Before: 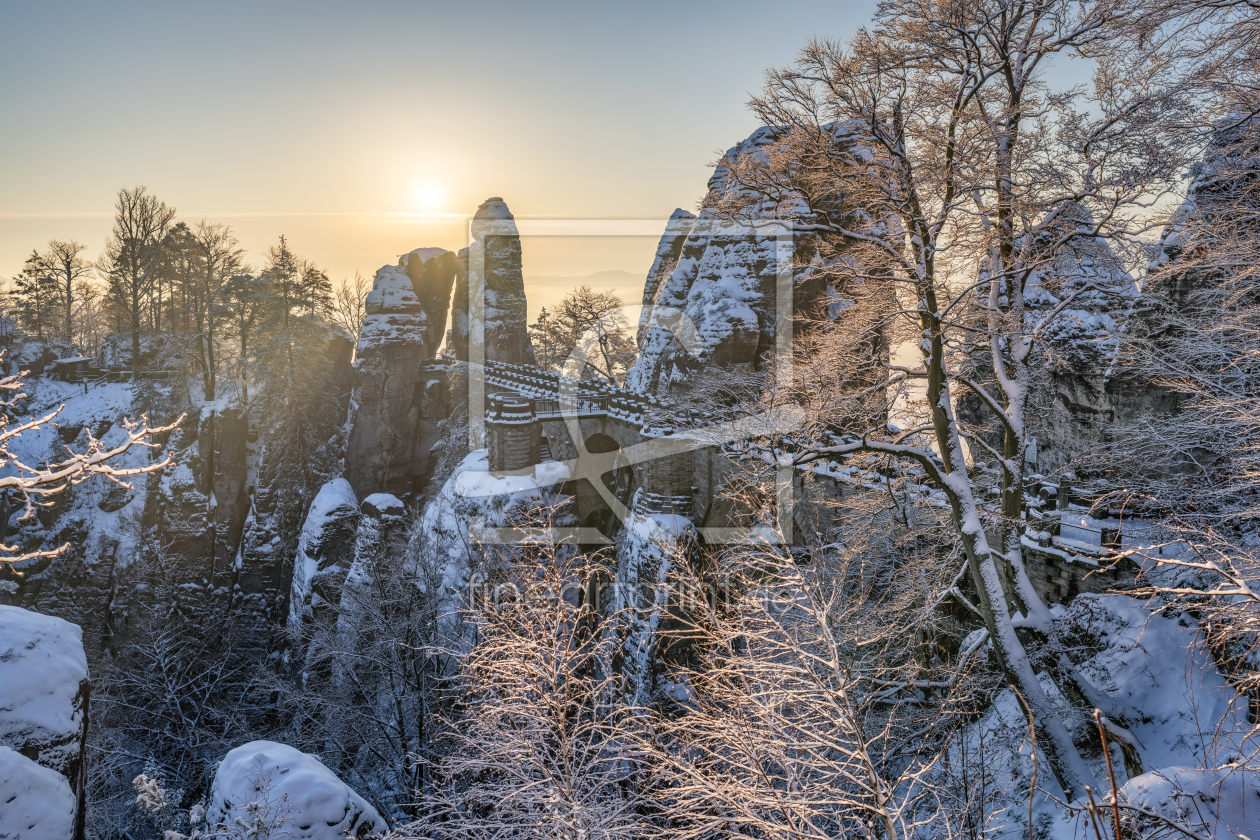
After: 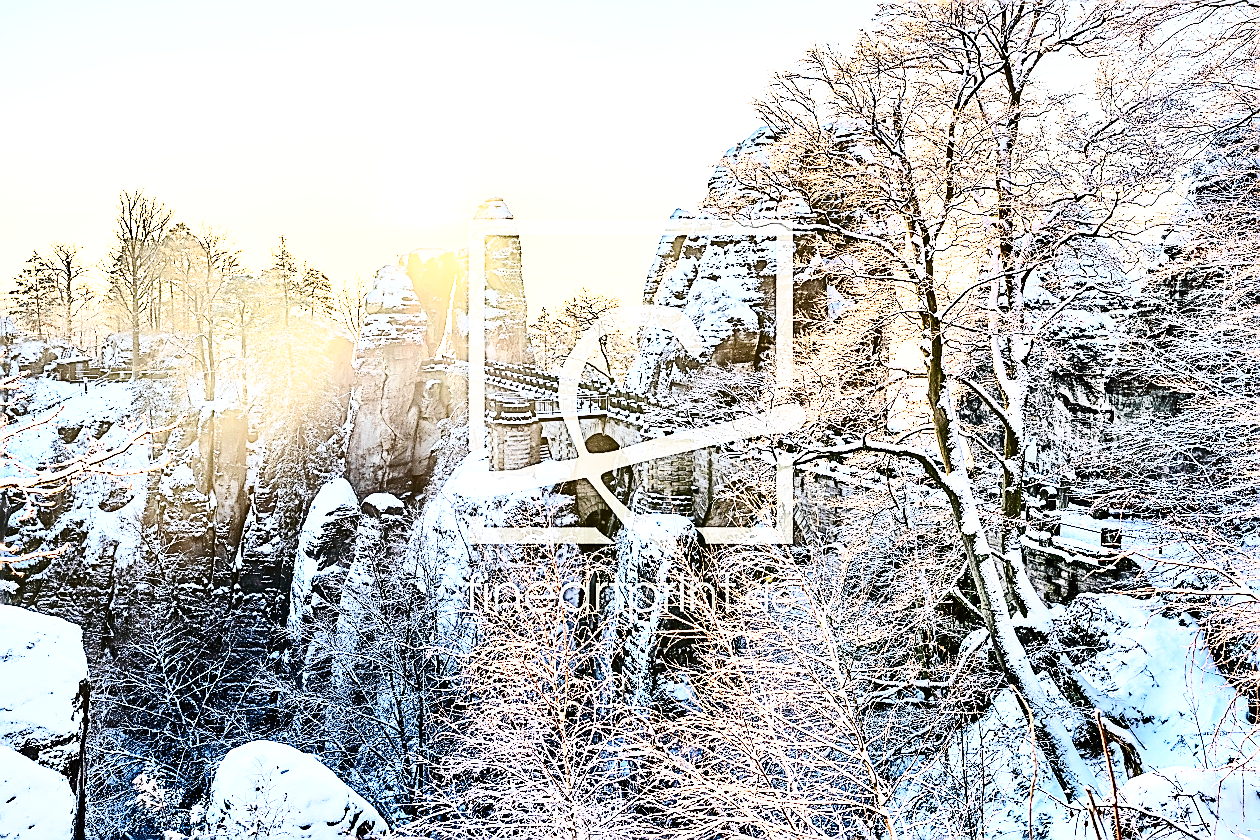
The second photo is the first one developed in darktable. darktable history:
contrast brightness saturation: contrast 0.4, brightness 0.05, saturation 0.25
sharpen: radius 1.4, amount 1.25, threshold 0.7
tone equalizer: -8 EV -0.75 EV, -7 EV -0.7 EV, -6 EV -0.6 EV, -5 EV -0.4 EV, -3 EV 0.4 EV, -2 EV 0.6 EV, -1 EV 0.7 EV, +0 EV 0.75 EV, edges refinement/feathering 500, mask exposure compensation -1.57 EV, preserve details no
base curve: curves: ch0 [(0, 0) (0.028, 0.03) (0.121, 0.232) (0.46, 0.748) (0.859, 0.968) (1, 1)], preserve colors none
exposure: black level correction 0.001, exposure 0.955 EV, compensate exposure bias true, compensate highlight preservation false
